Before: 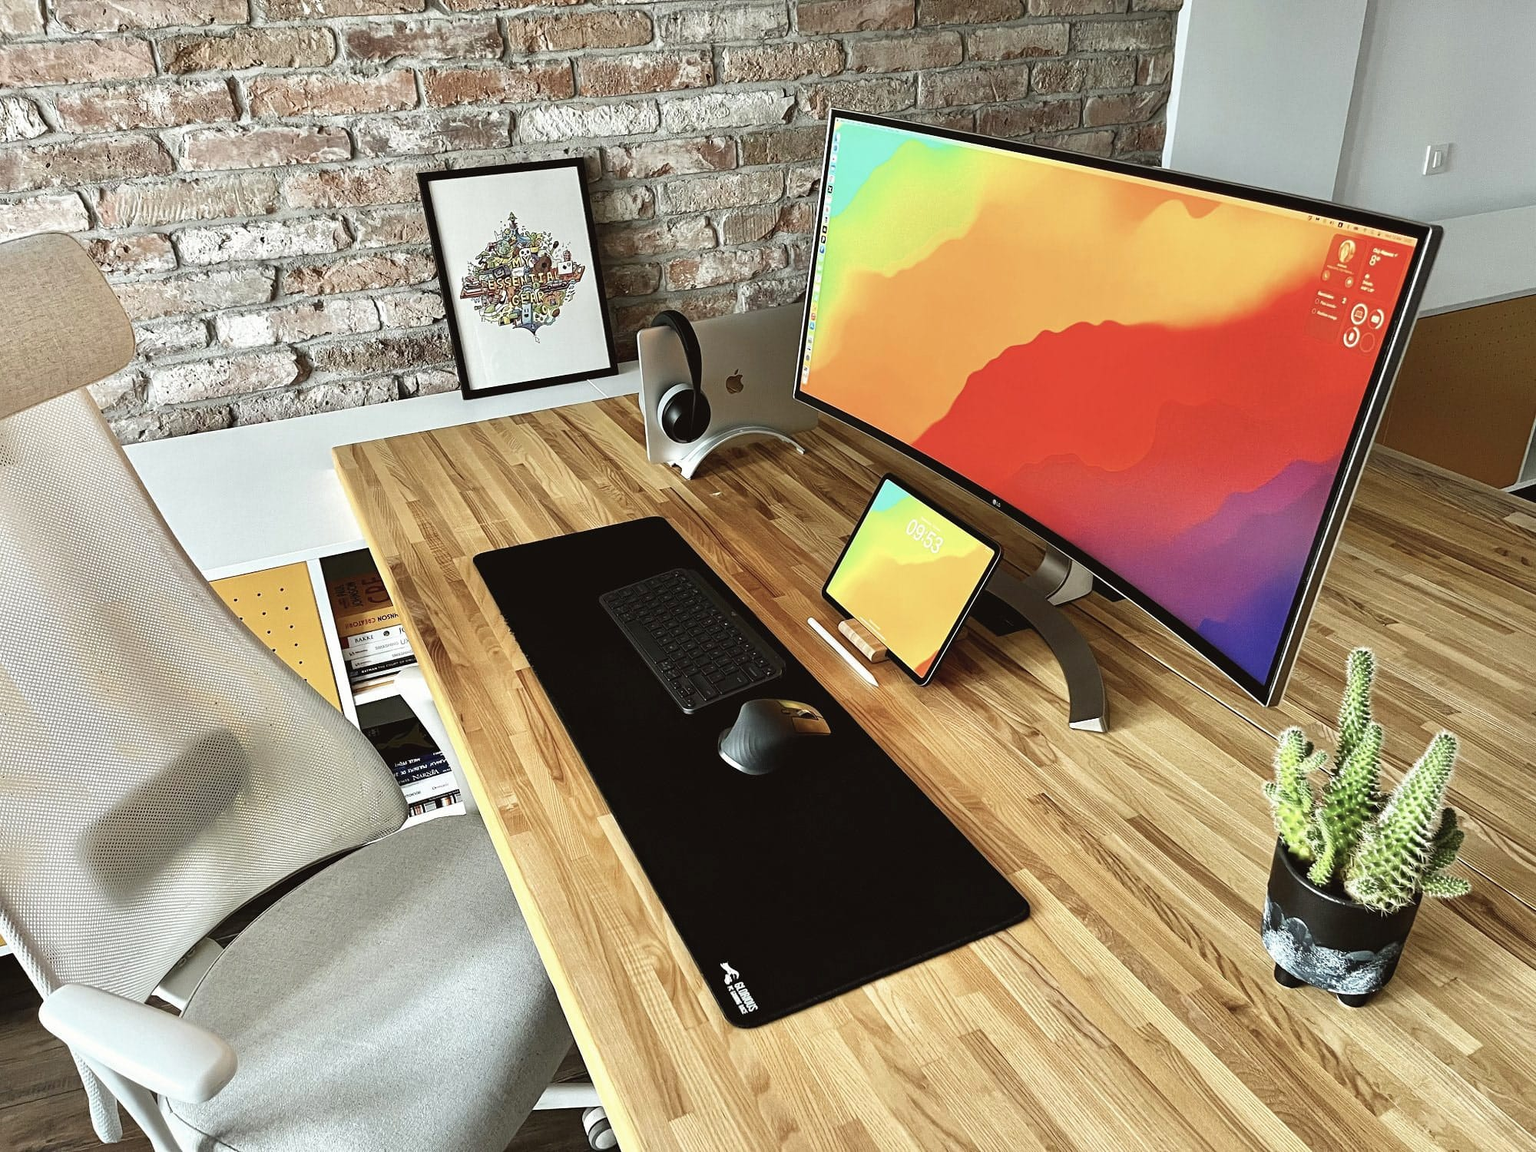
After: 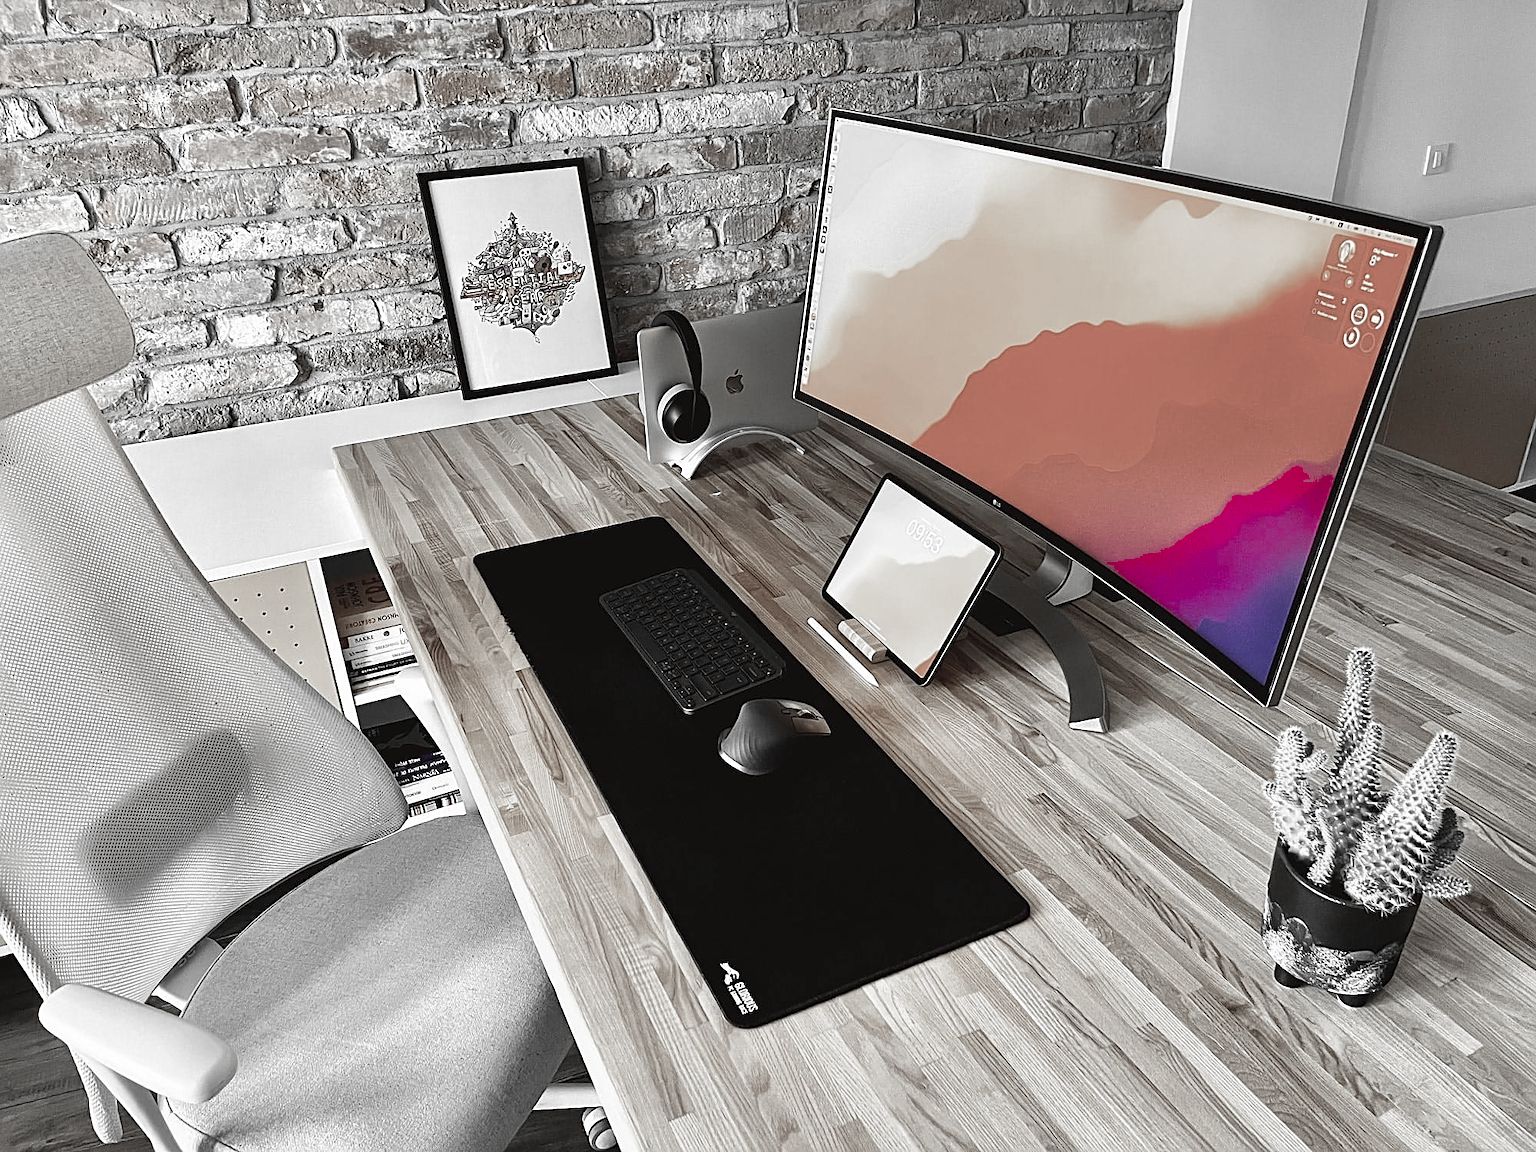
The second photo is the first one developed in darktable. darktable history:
sharpen: on, module defaults
color zones: curves: ch0 [(0, 0.278) (0.143, 0.5) (0.286, 0.5) (0.429, 0.5) (0.571, 0.5) (0.714, 0.5) (0.857, 0.5) (1, 0.5)]; ch1 [(0, 1) (0.143, 0.165) (0.286, 0) (0.429, 0) (0.571, 0) (0.714, 0) (0.857, 0.5) (1, 0.5)]; ch2 [(0, 0.508) (0.143, 0.5) (0.286, 0.5) (0.429, 0.5) (0.571, 0.5) (0.714, 0.5) (0.857, 0.5) (1, 0.5)]
